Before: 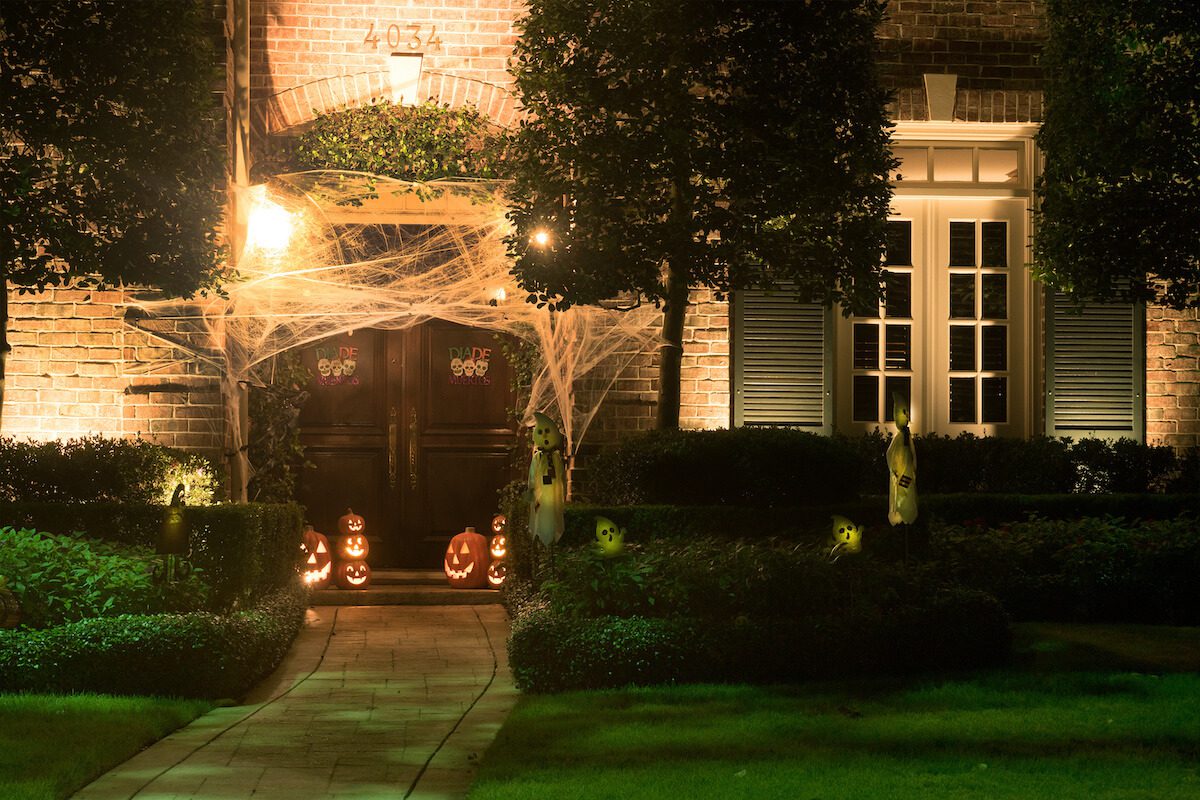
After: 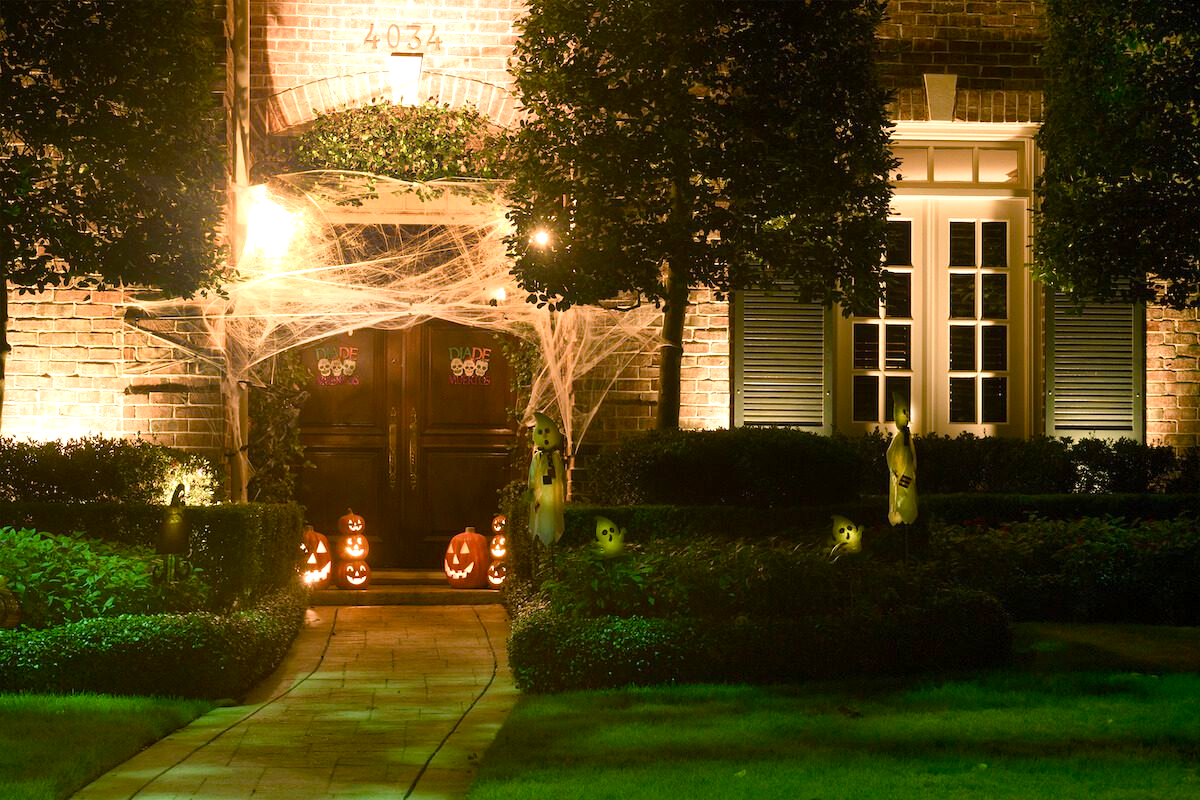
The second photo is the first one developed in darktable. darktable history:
white balance: red 1.004, blue 1.024
color balance rgb: perceptual saturation grading › global saturation 20%, perceptual saturation grading › highlights -50%, perceptual saturation grading › shadows 30%, perceptual brilliance grading › global brilliance 10%, perceptual brilliance grading › shadows 15%
